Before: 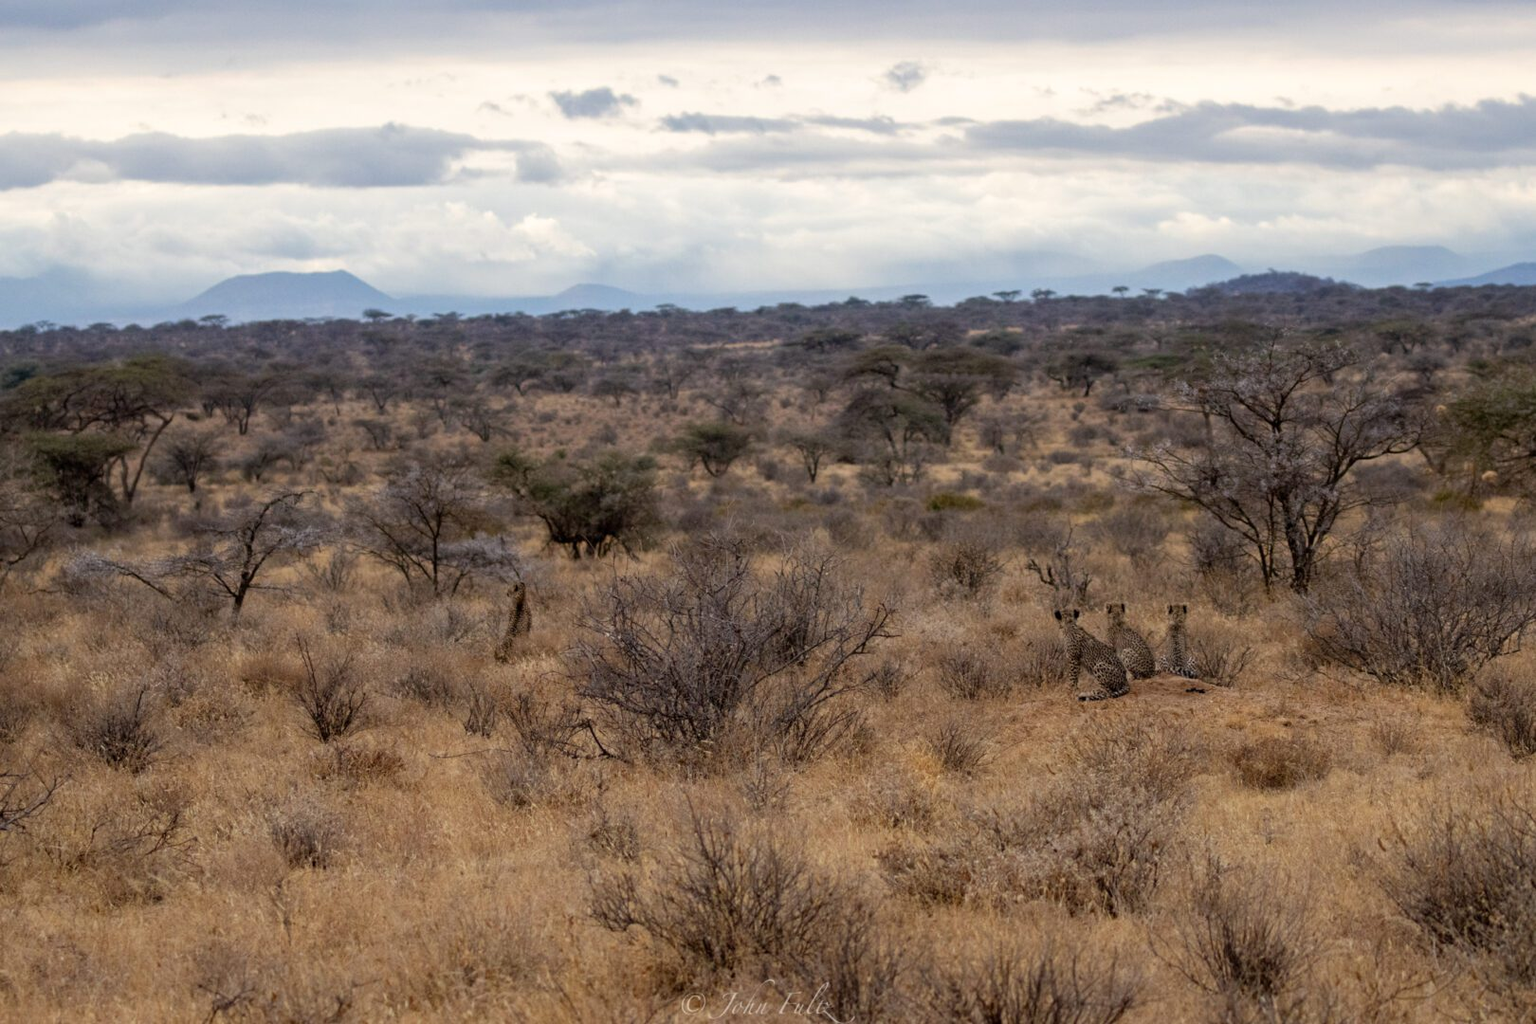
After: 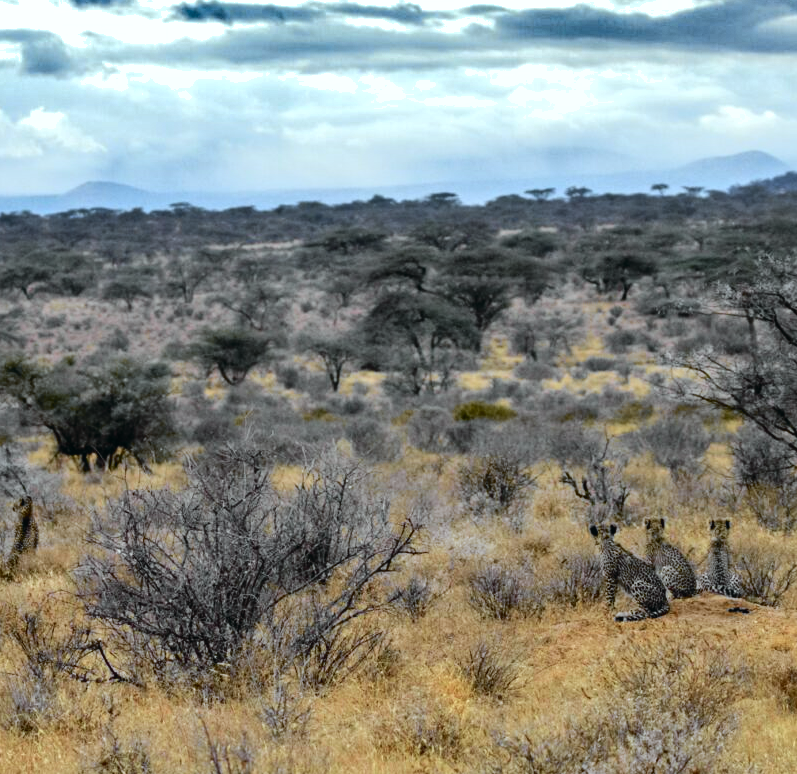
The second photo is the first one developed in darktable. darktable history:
crop: left 32.245%, top 10.975%, right 18.534%, bottom 17.33%
shadows and highlights: shadows 21.04, highlights -81.75, soften with gaussian
tone curve: curves: ch0 [(0, 0.015) (0.084, 0.074) (0.162, 0.165) (0.304, 0.382) (0.466, 0.576) (0.654, 0.741) (0.848, 0.906) (0.984, 0.963)]; ch1 [(0, 0) (0.34, 0.235) (0.46, 0.46) (0.515, 0.502) (0.553, 0.567) (0.764, 0.815) (1, 1)]; ch2 [(0, 0) (0.44, 0.458) (0.479, 0.492) (0.524, 0.507) (0.547, 0.579) (0.673, 0.712) (1, 1)], color space Lab, independent channels, preserve colors none
color calibration: illuminant F (fluorescent), F source F9 (Cool White Deluxe 4150 K) – high CRI, x 0.375, y 0.373, temperature 4152.11 K
tone equalizer: -8 EV -0.379 EV, -7 EV -0.41 EV, -6 EV -0.293 EV, -5 EV -0.247 EV, -3 EV 0.234 EV, -2 EV 0.335 EV, -1 EV 0.41 EV, +0 EV 0.408 EV, edges refinement/feathering 500, mask exposure compensation -1.57 EV, preserve details no
